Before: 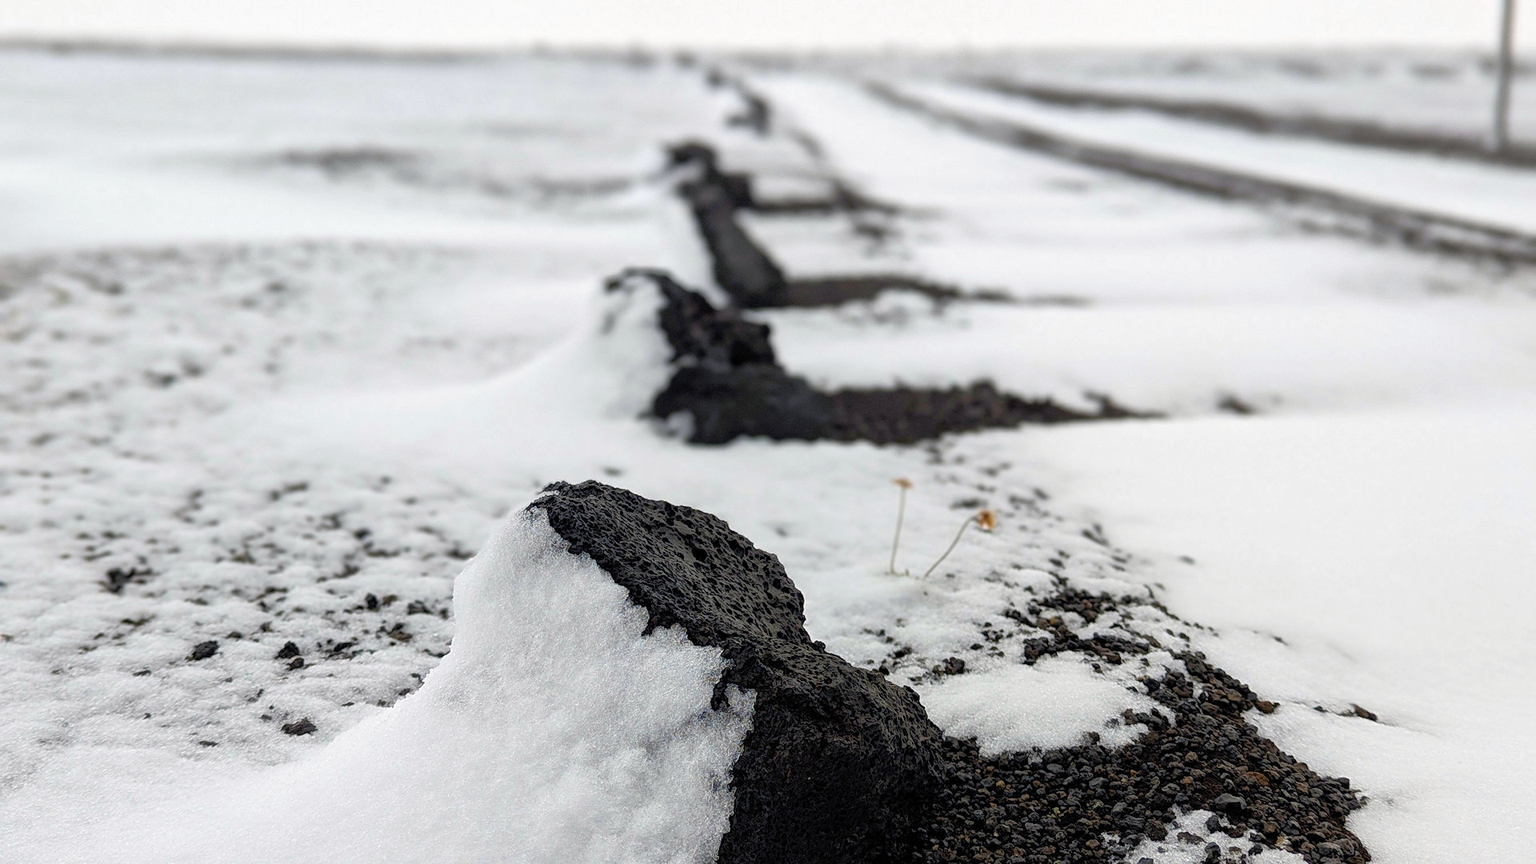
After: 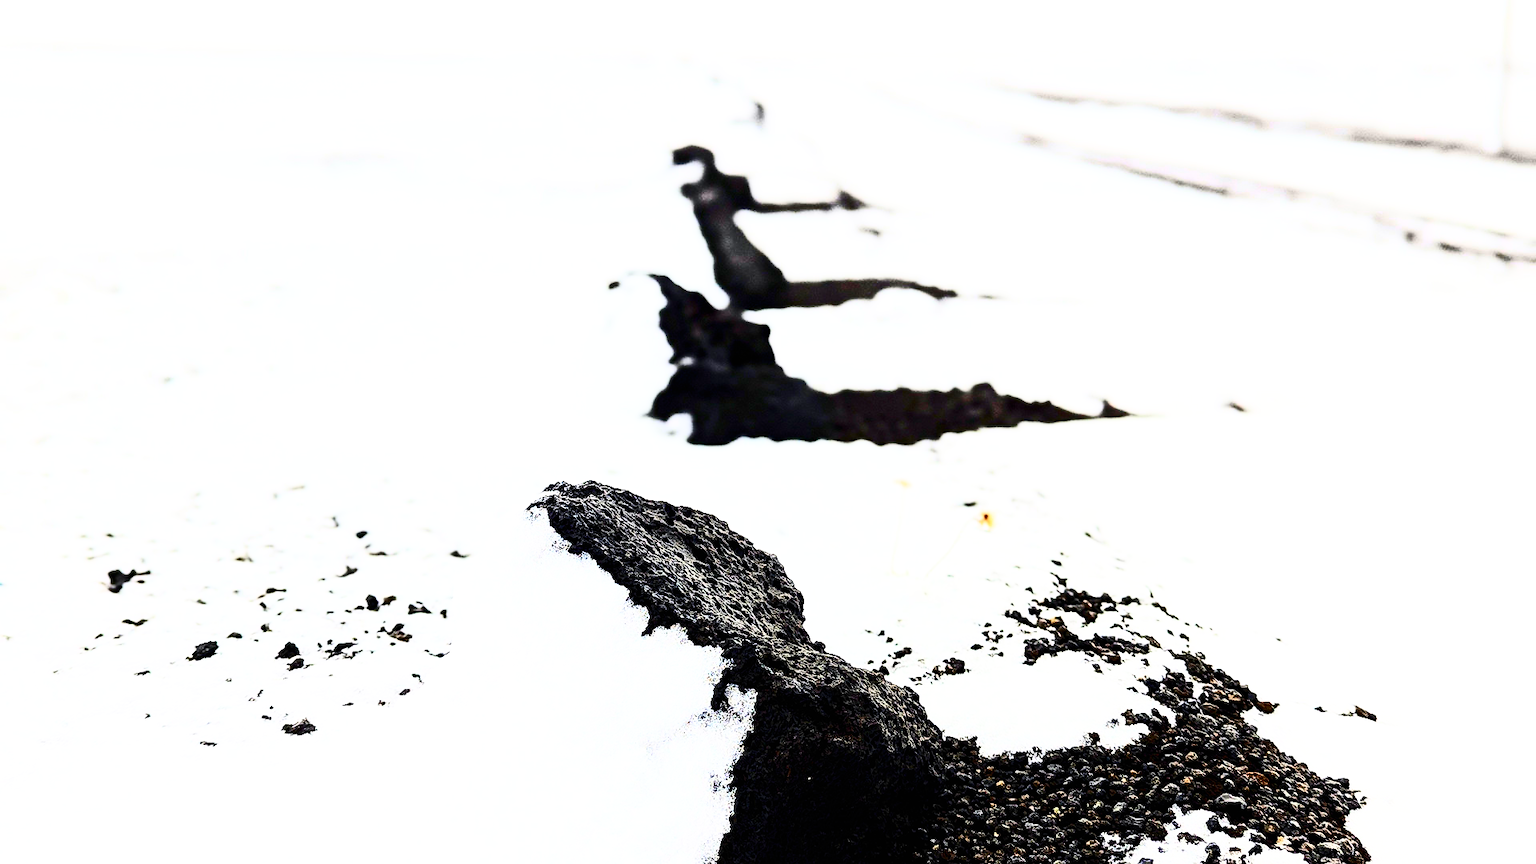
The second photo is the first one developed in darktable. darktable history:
exposure: black level correction 0.001, compensate highlight preservation false
base curve: curves: ch0 [(0, 0) (0.007, 0.004) (0.027, 0.03) (0.046, 0.07) (0.207, 0.54) (0.442, 0.872) (0.673, 0.972) (1, 1)], preserve colors none
contrast brightness saturation: contrast 0.936, brightness 0.193
